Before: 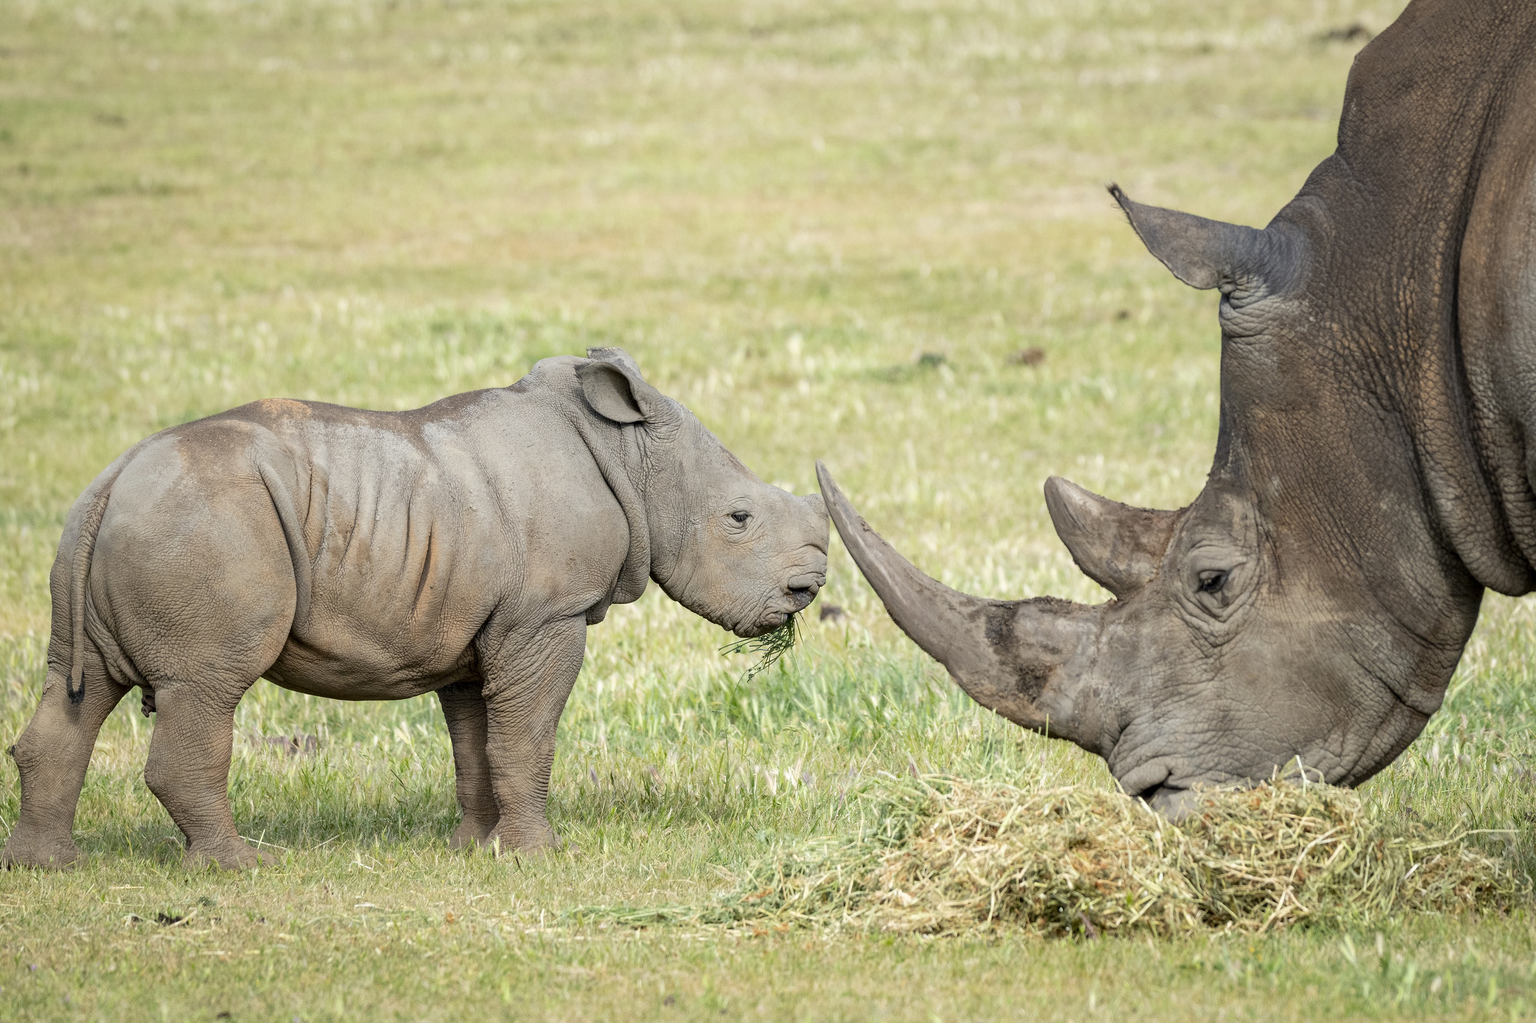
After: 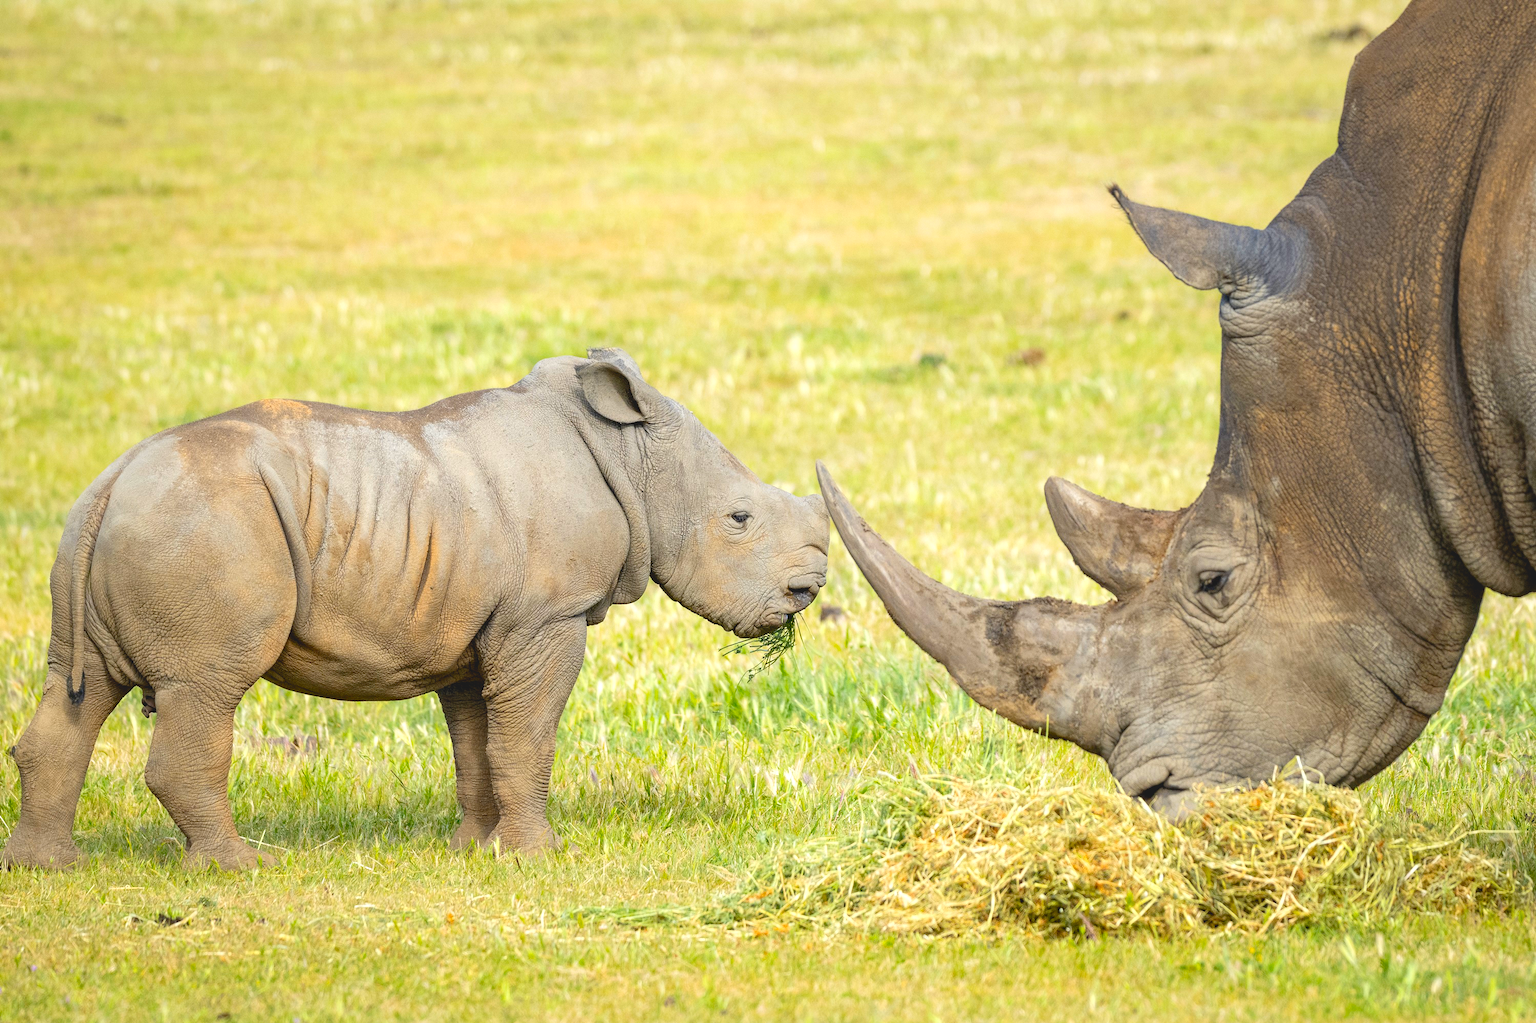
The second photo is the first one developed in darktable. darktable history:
exposure: black level correction 0, exposure 0.7 EV, compensate exposure bias true, compensate highlight preservation false
color contrast: green-magenta contrast 0.85, blue-yellow contrast 1.25, unbound 0
contrast brightness saturation: contrast -0.19, saturation 0.19
